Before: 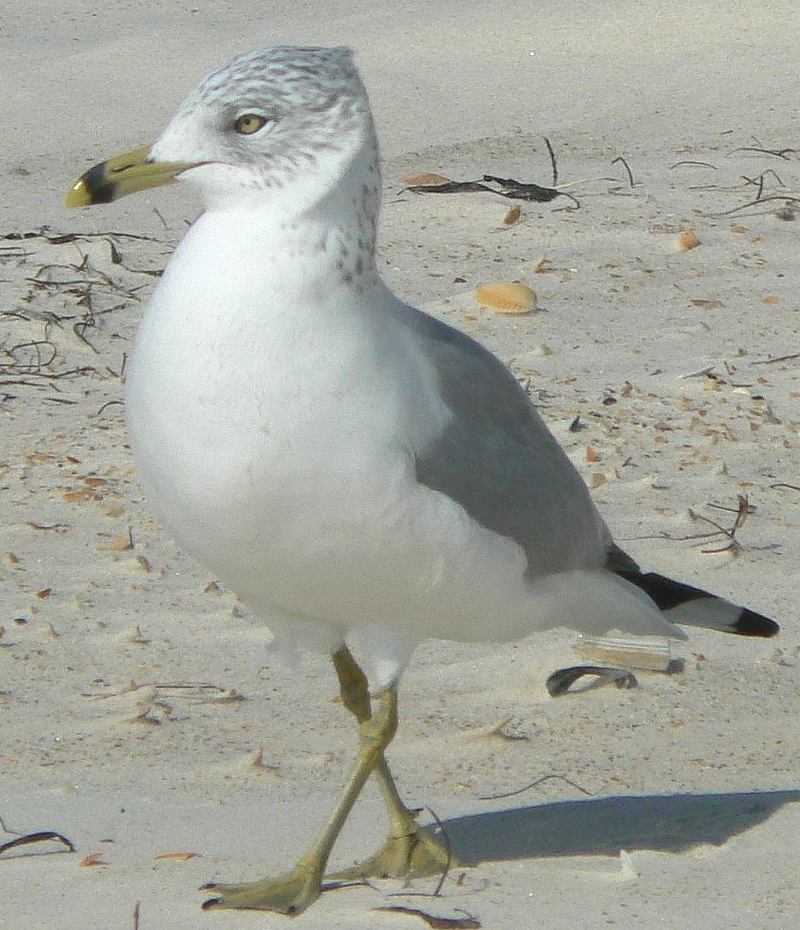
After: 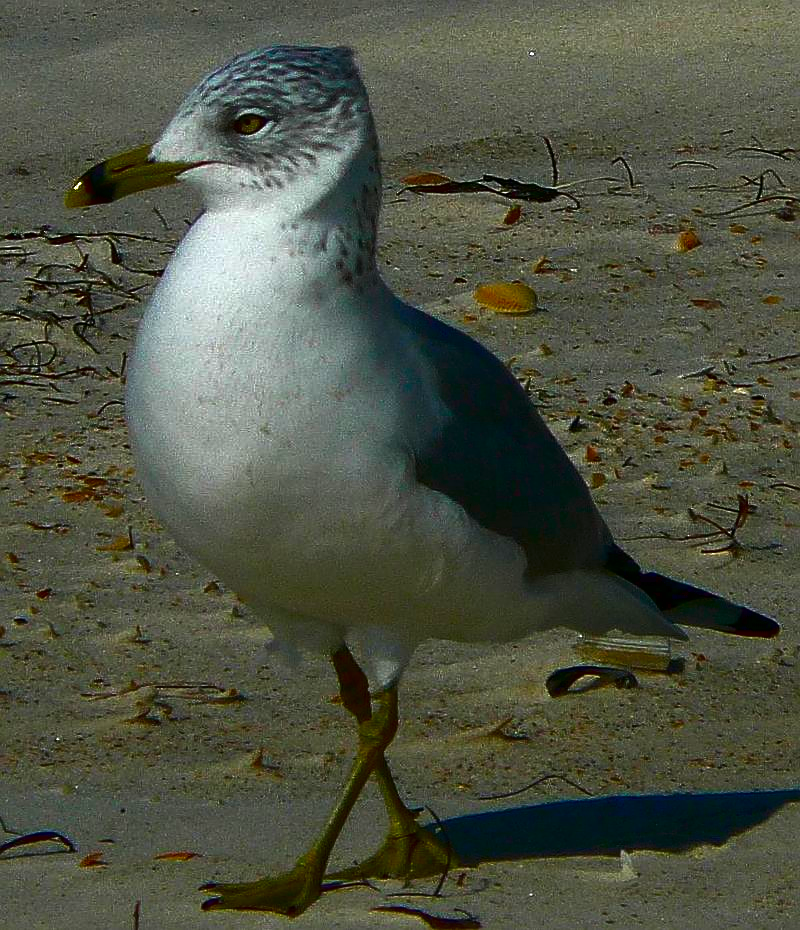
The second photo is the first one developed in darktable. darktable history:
sharpen: on, module defaults
contrast brightness saturation: brightness -0.983, saturation 1
